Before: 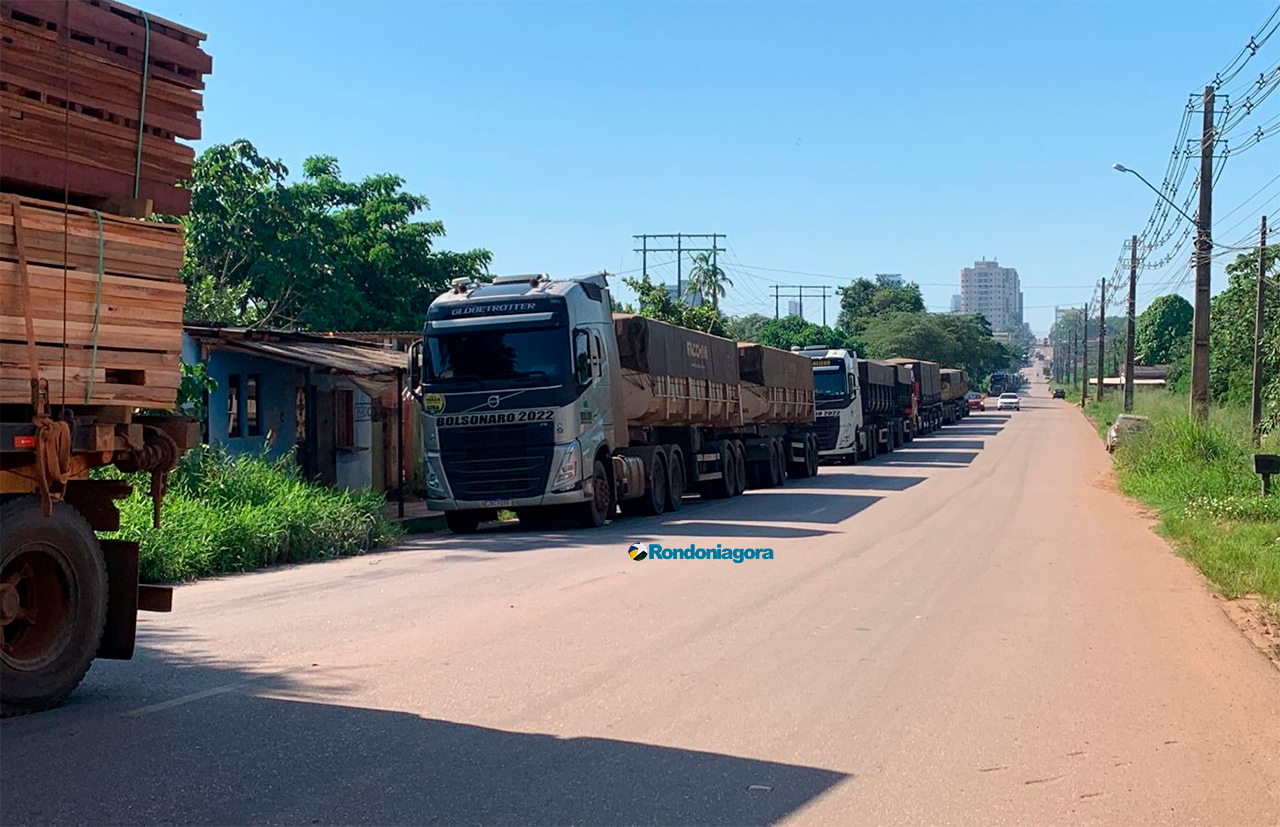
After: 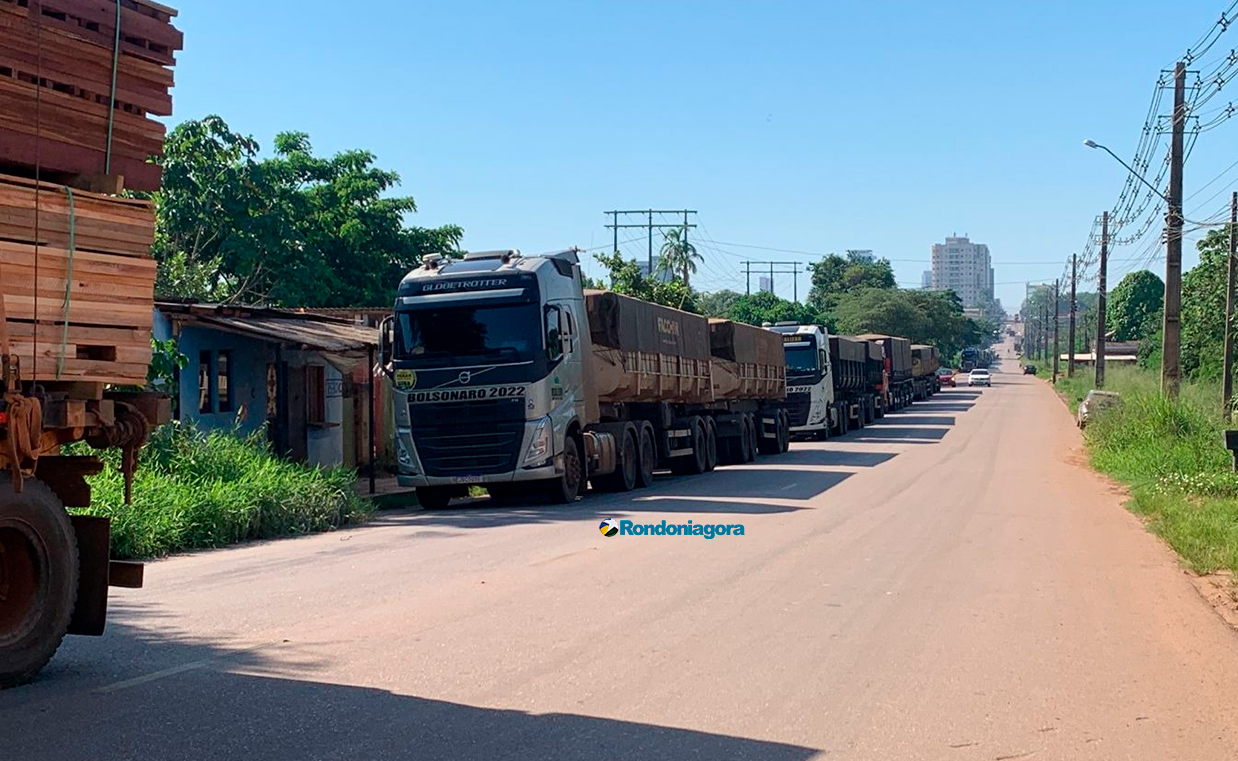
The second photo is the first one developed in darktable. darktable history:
crop: left 2.322%, top 2.99%, right 0.942%, bottom 4.934%
